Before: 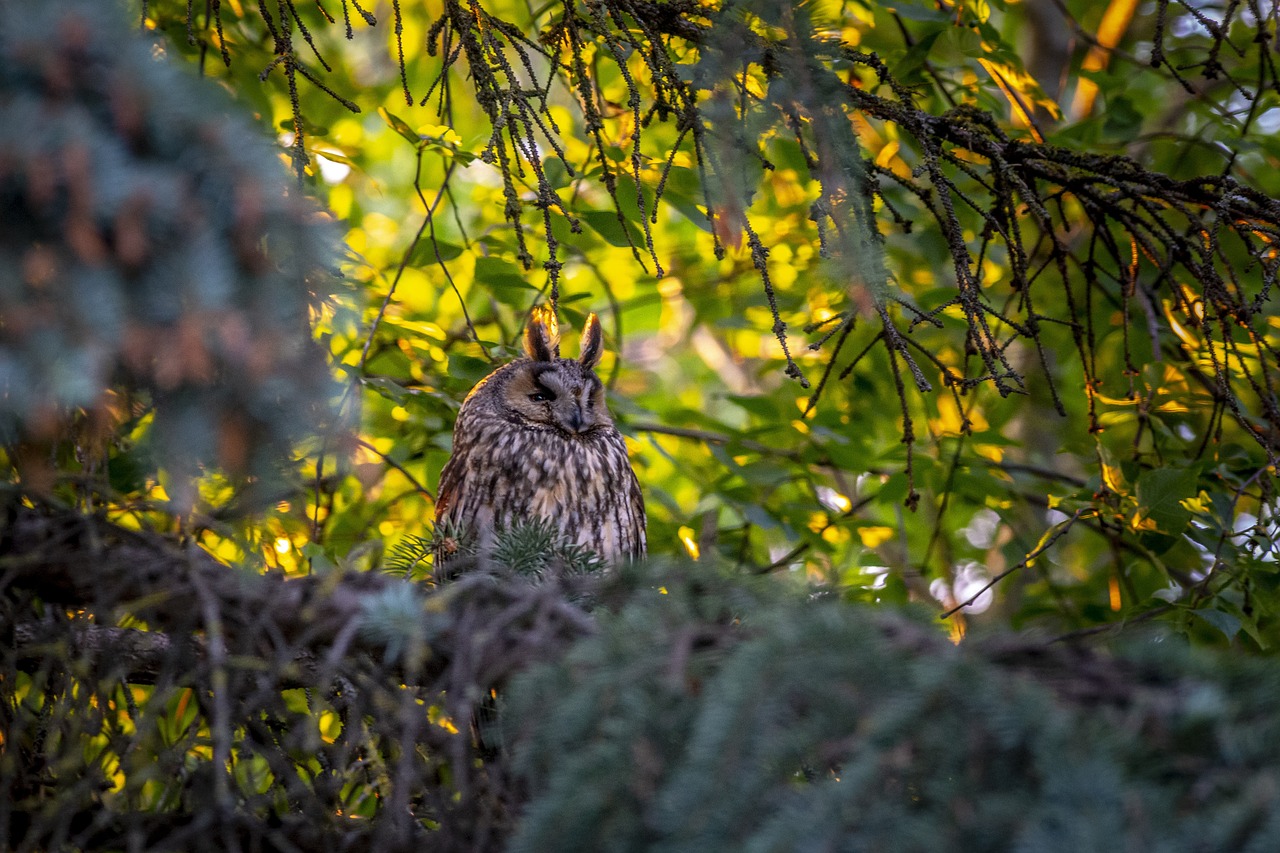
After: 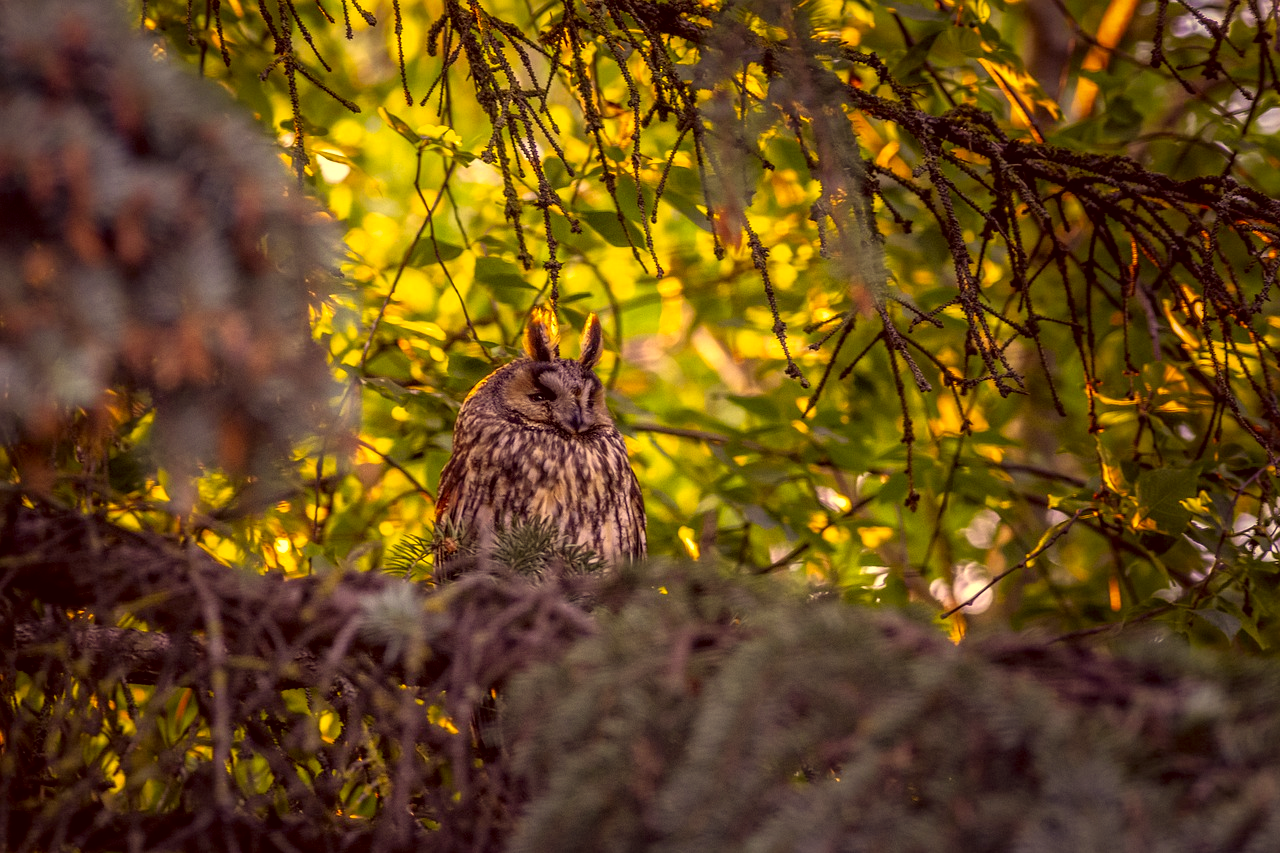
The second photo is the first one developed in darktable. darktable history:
color correction: highlights a* 9.73, highlights b* 38.3, shadows a* 14.43, shadows b* 3.25
local contrast: highlights 106%, shadows 103%, detail 120%, midtone range 0.2
